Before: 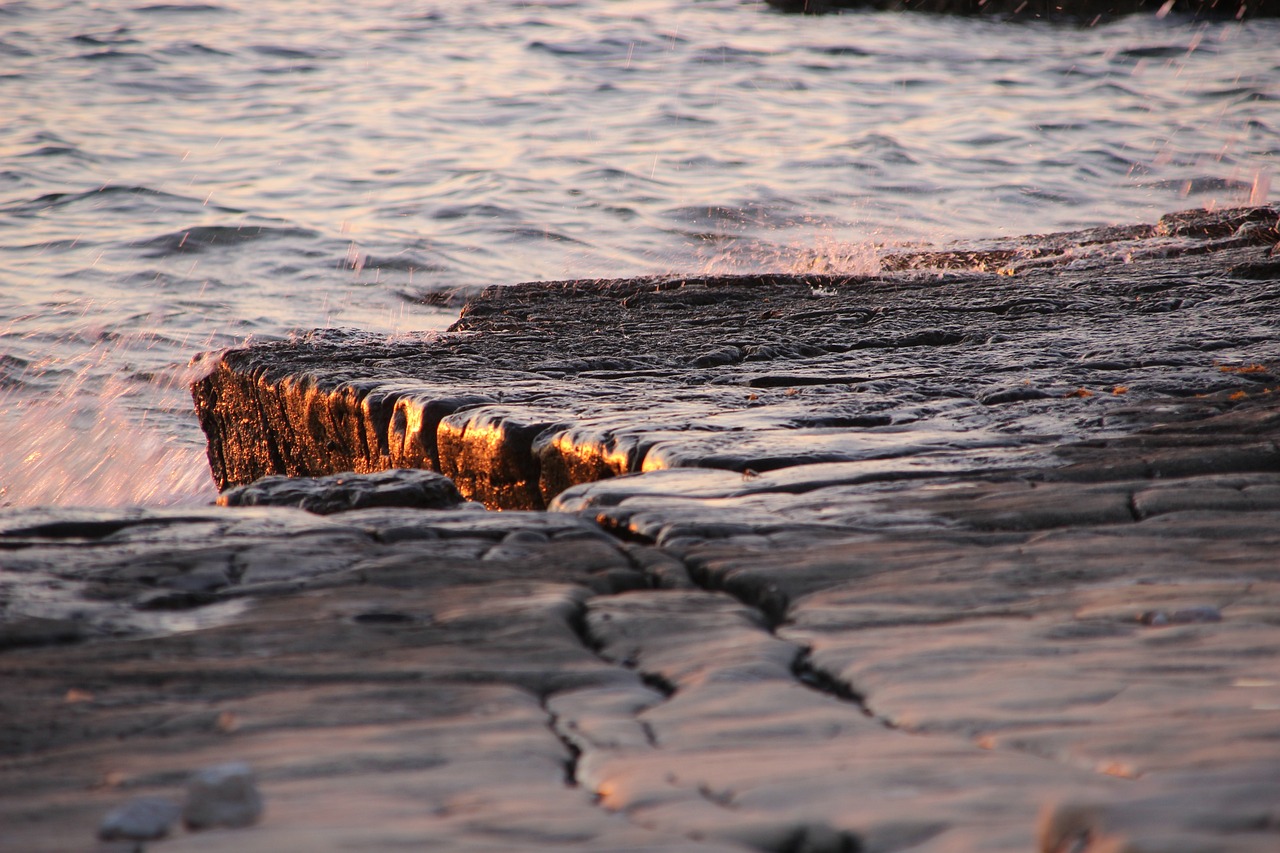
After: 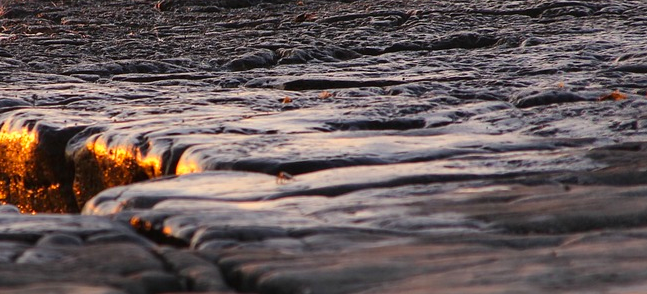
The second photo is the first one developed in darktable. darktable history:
exposure: compensate highlight preservation false
color balance rgb: perceptual saturation grading › global saturation 19.341%
crop: left 36.432%, top 34.881%, right 12.946%, bottom 30.649%
